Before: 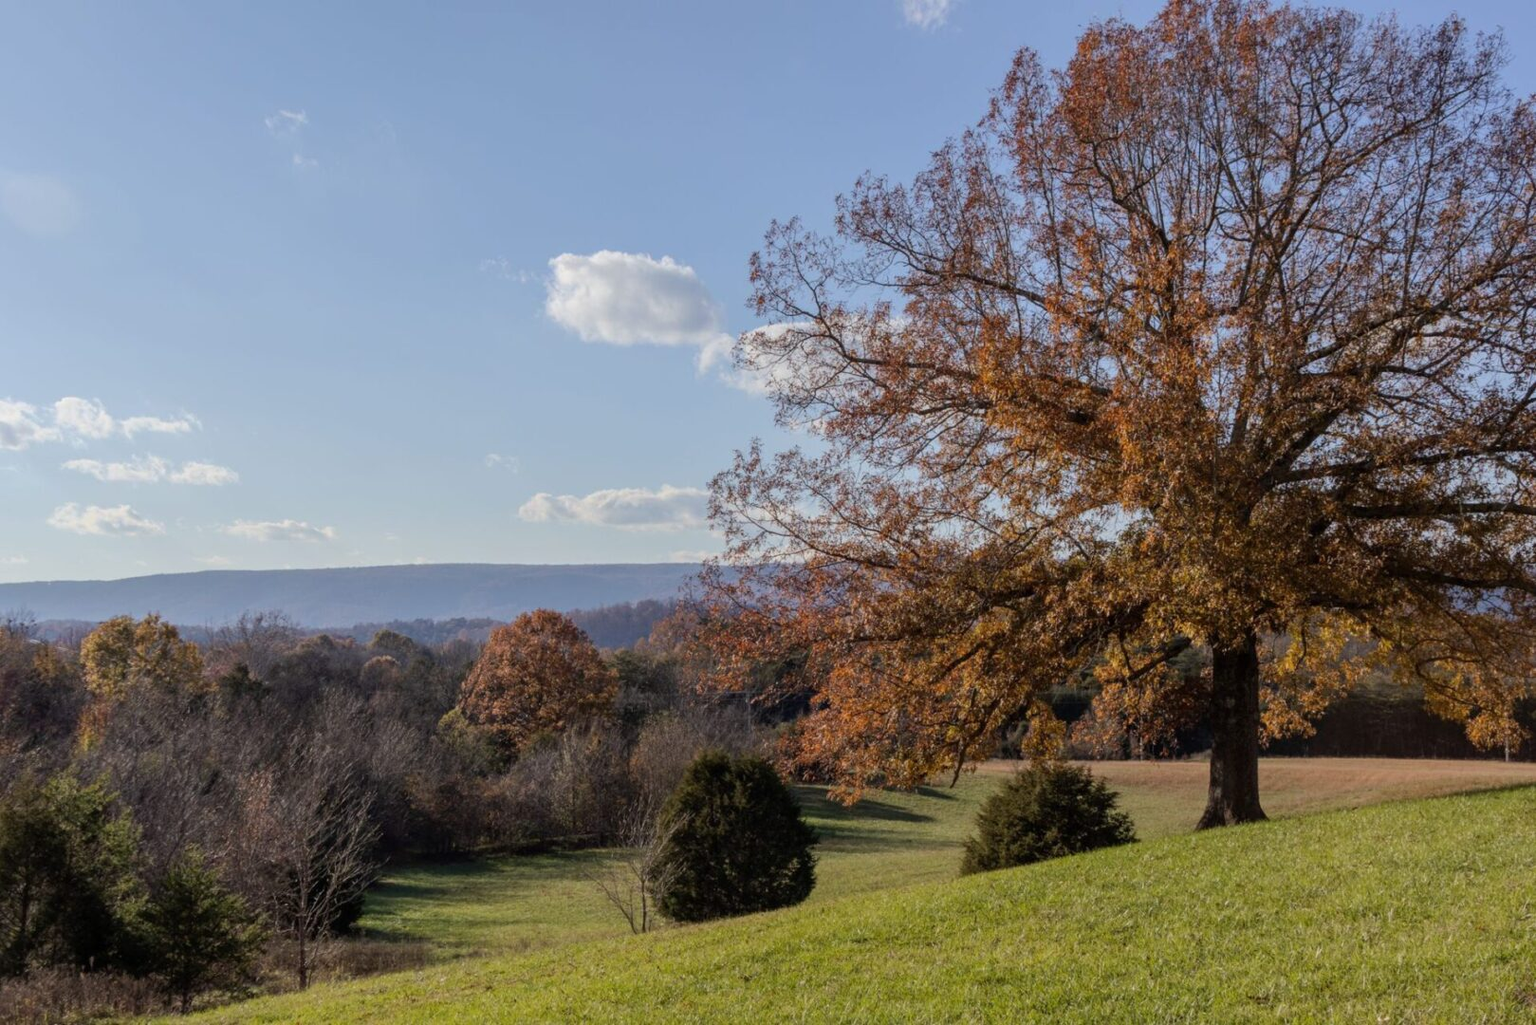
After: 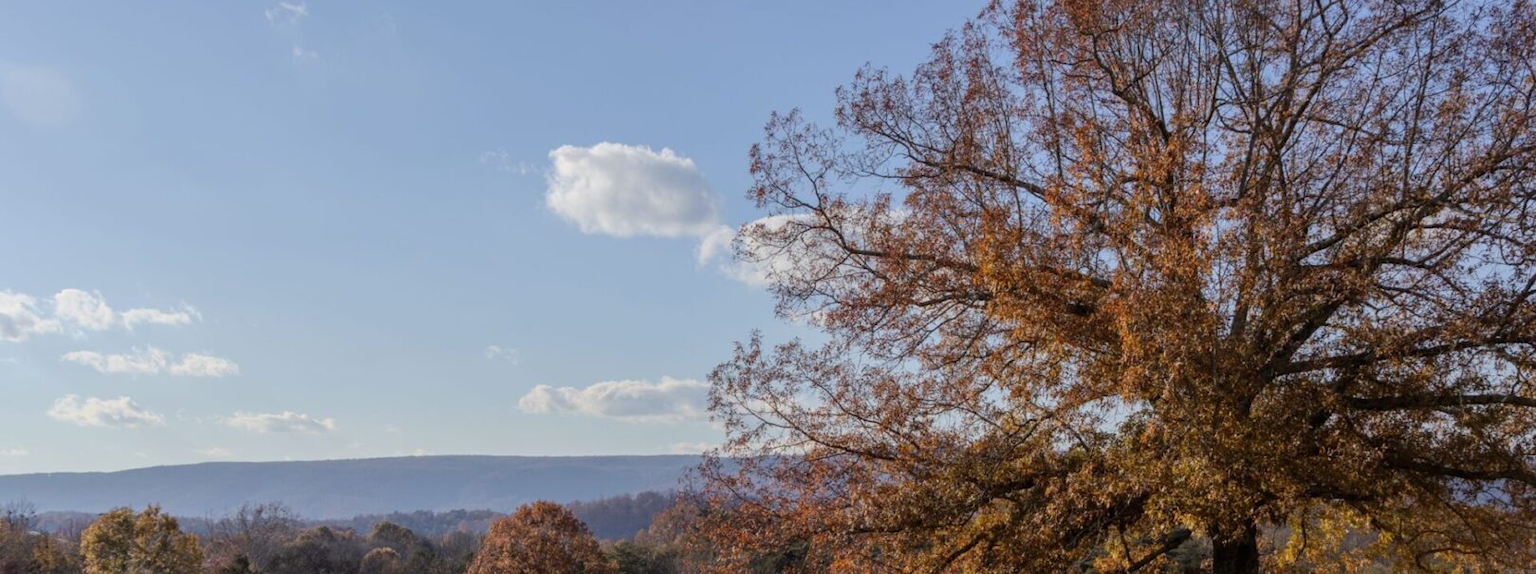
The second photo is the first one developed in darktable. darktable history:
exposure: compensate highlight preservation false
crop and rotate: top 10.605%, bottom 33.274%
